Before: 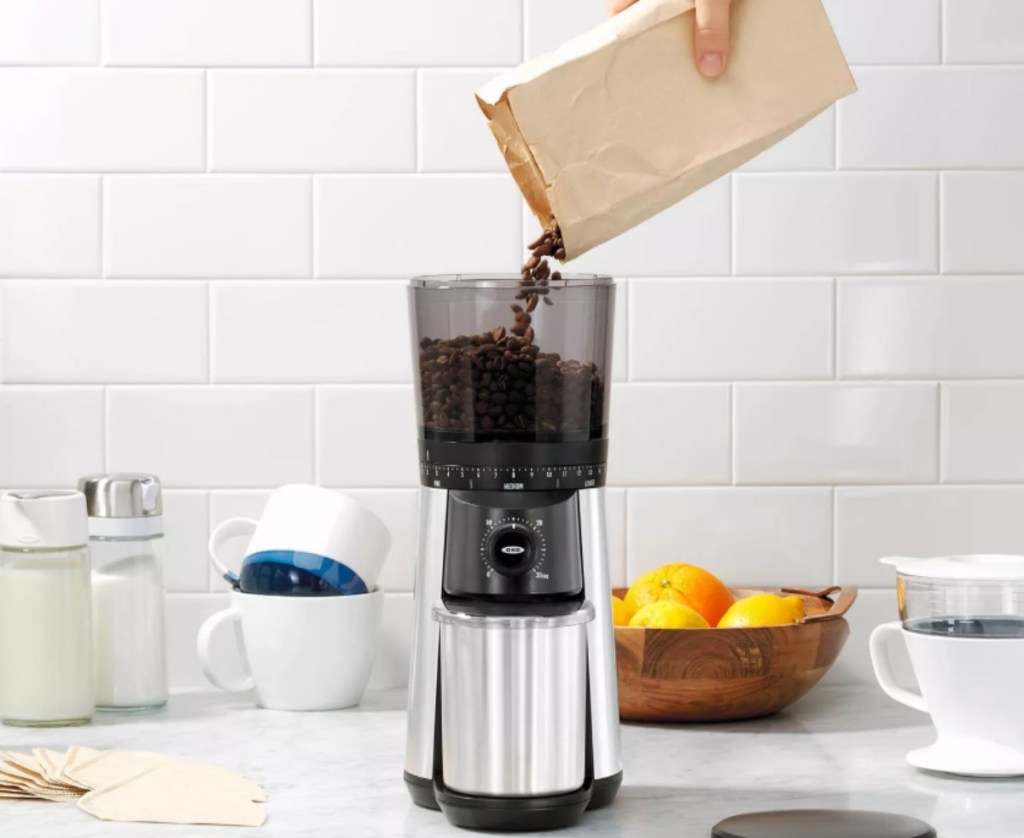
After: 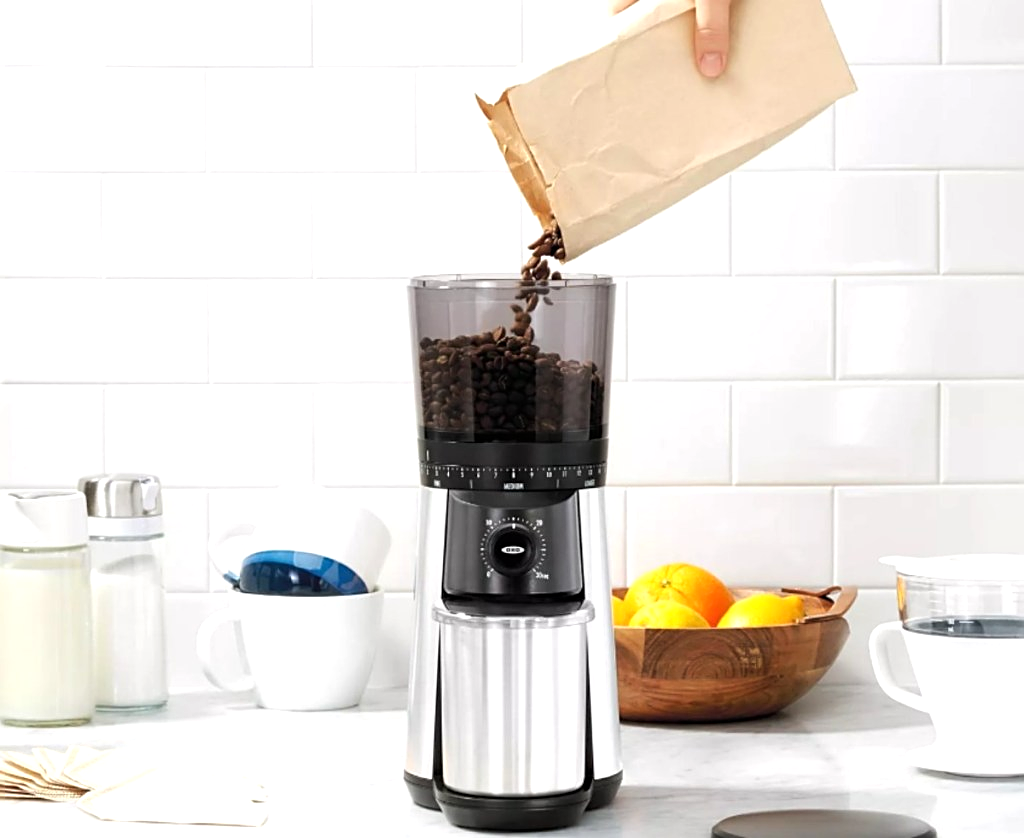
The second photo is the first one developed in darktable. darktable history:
tone equalizer: -8 EV -0.381 EV, -7 EV -0.406 EV, -6 EV -0.304 EV, -5 EV -0.185 EV, -3 EV 0.208 EV, -2 EV 0.331 EV, -1 EV 0.385 EV, +0 EV 0.407 EV, mask exposure compensation -0.509 EV
sharpen: on, module defaults
